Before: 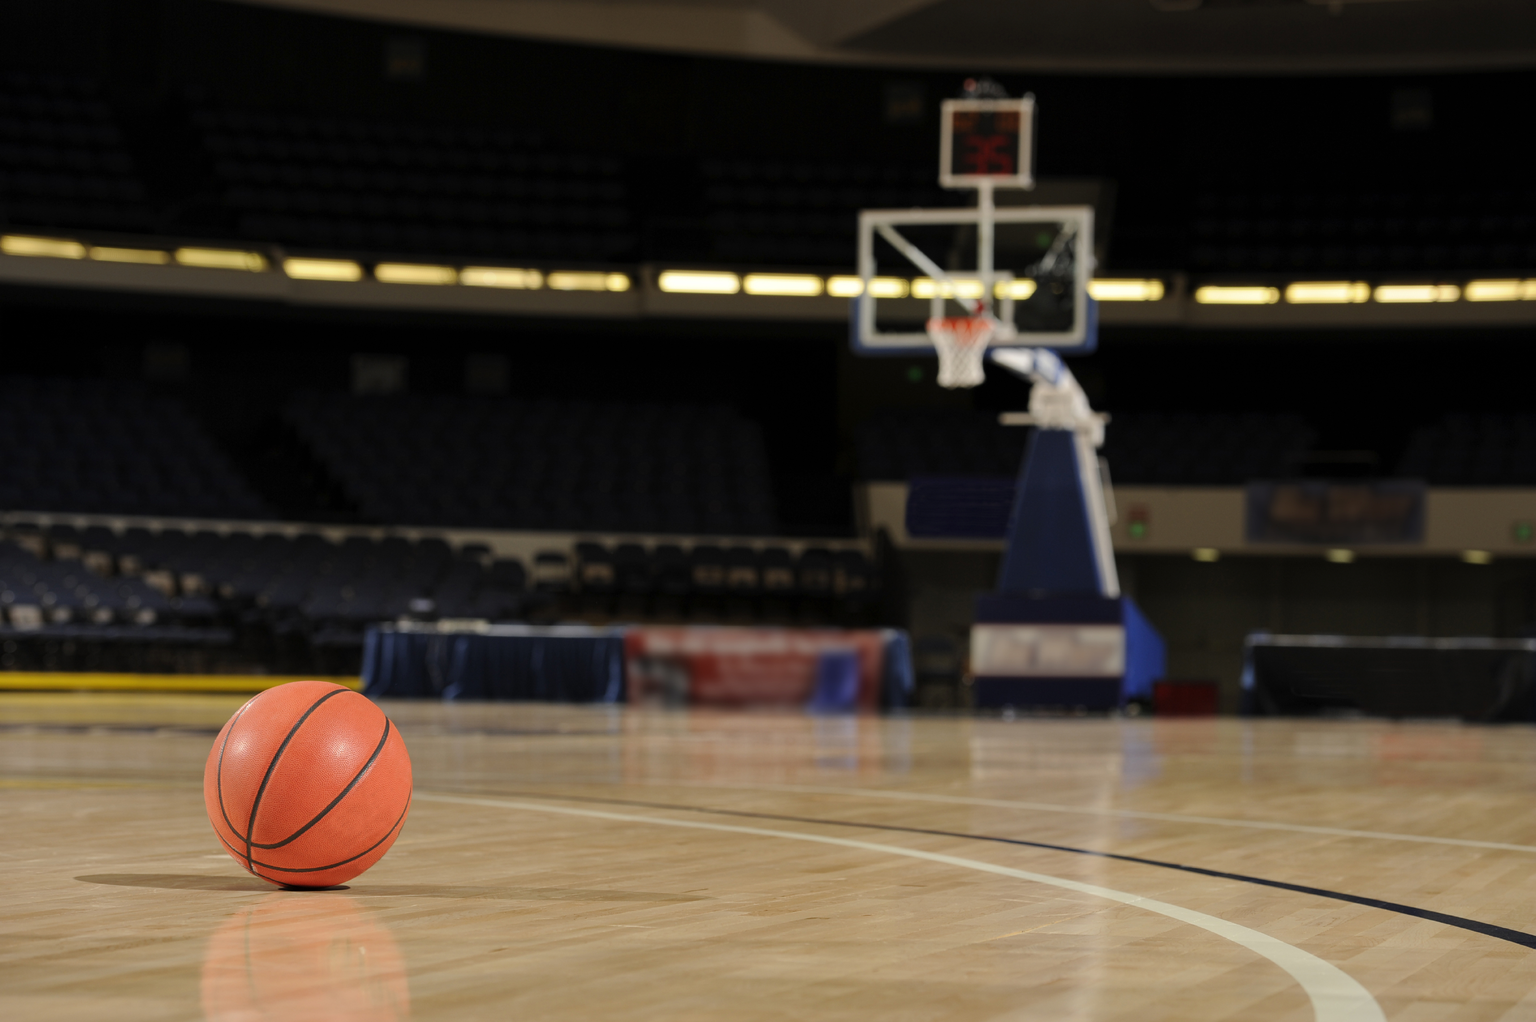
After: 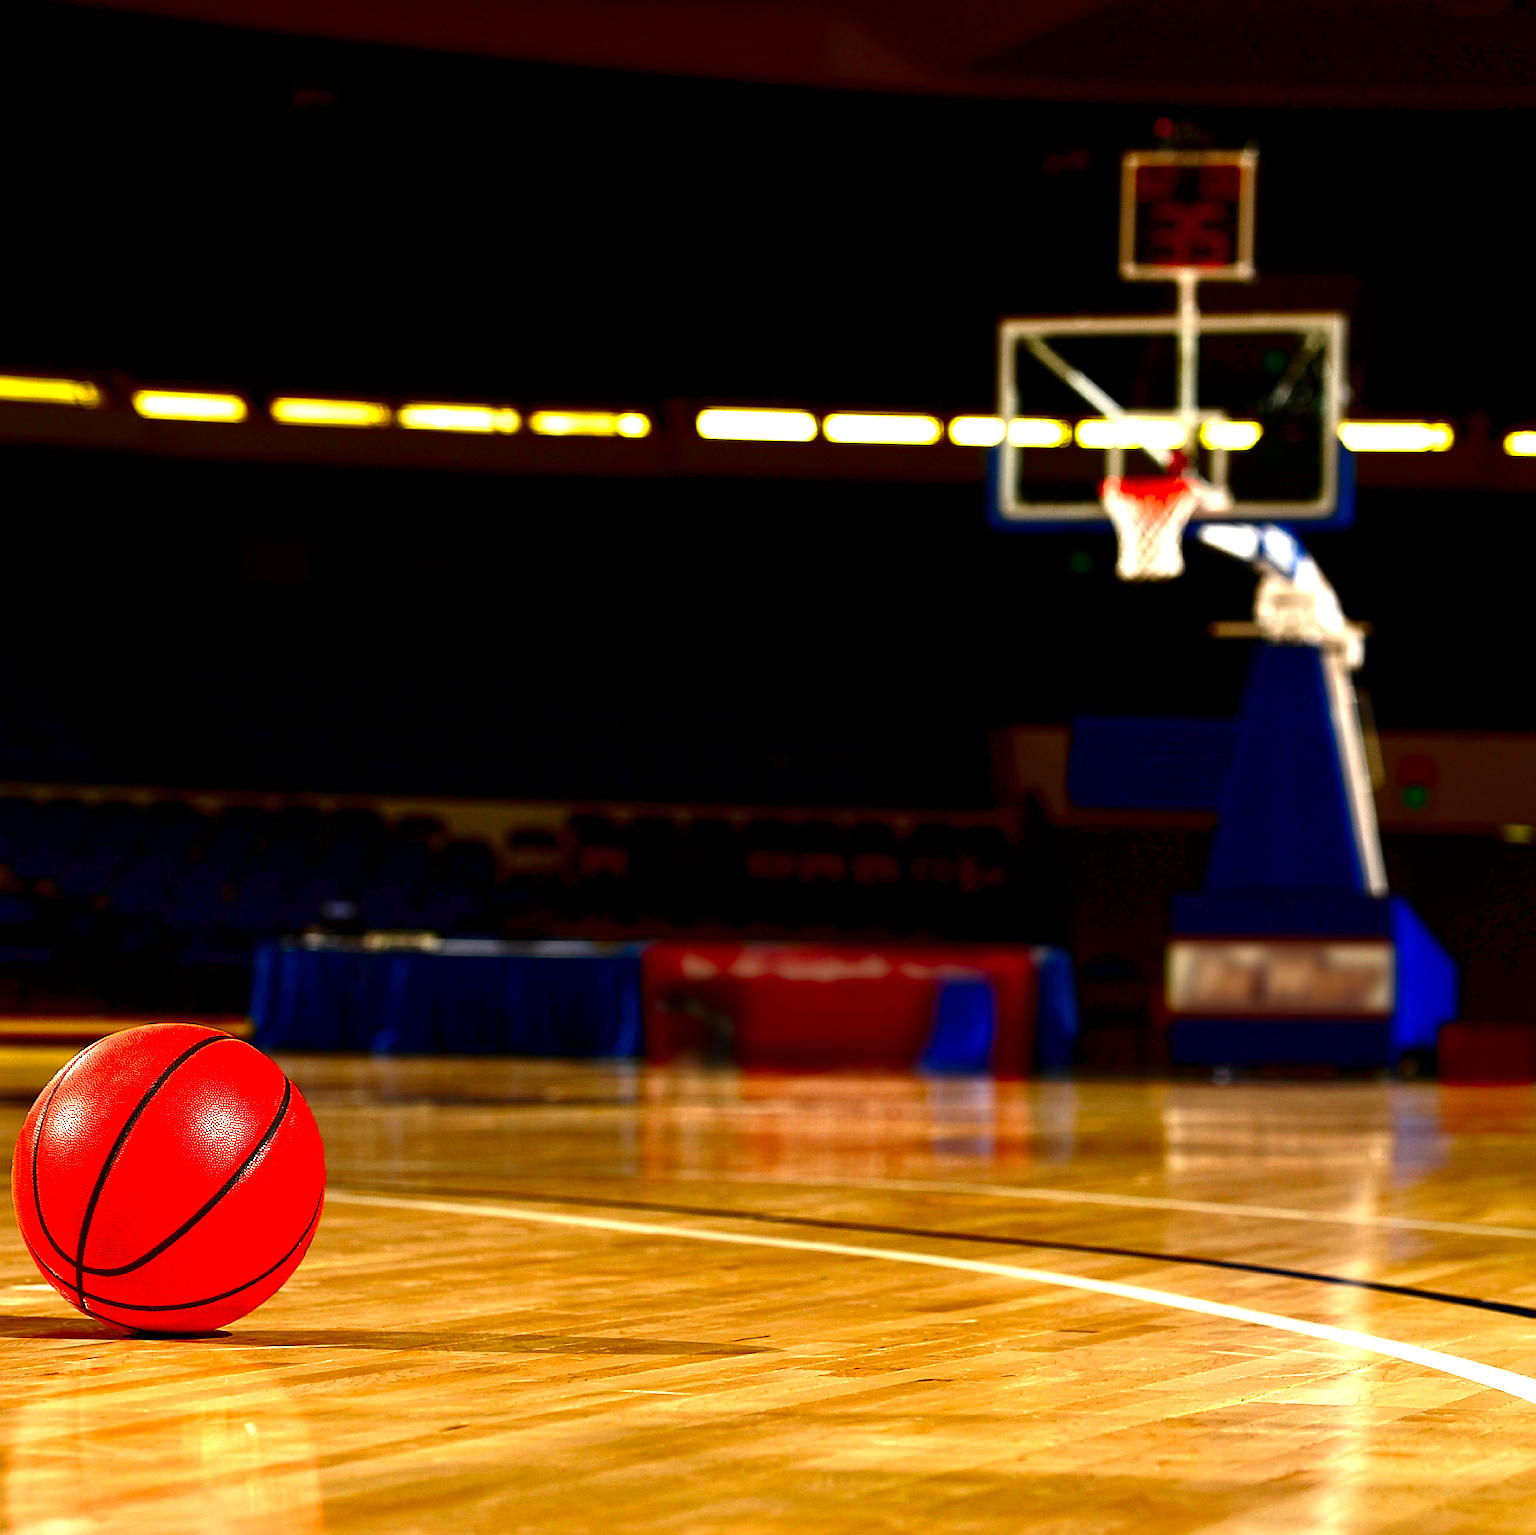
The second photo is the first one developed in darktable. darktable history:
sharpen: on, module defaults
crop and rotate: left 12.788%, right 20.657%
contrast brightness saturation: brightness -0.99, saturation 0.993
exposure: black level correction 0, exposure 1.199 EV, compensate highlight preservation false
